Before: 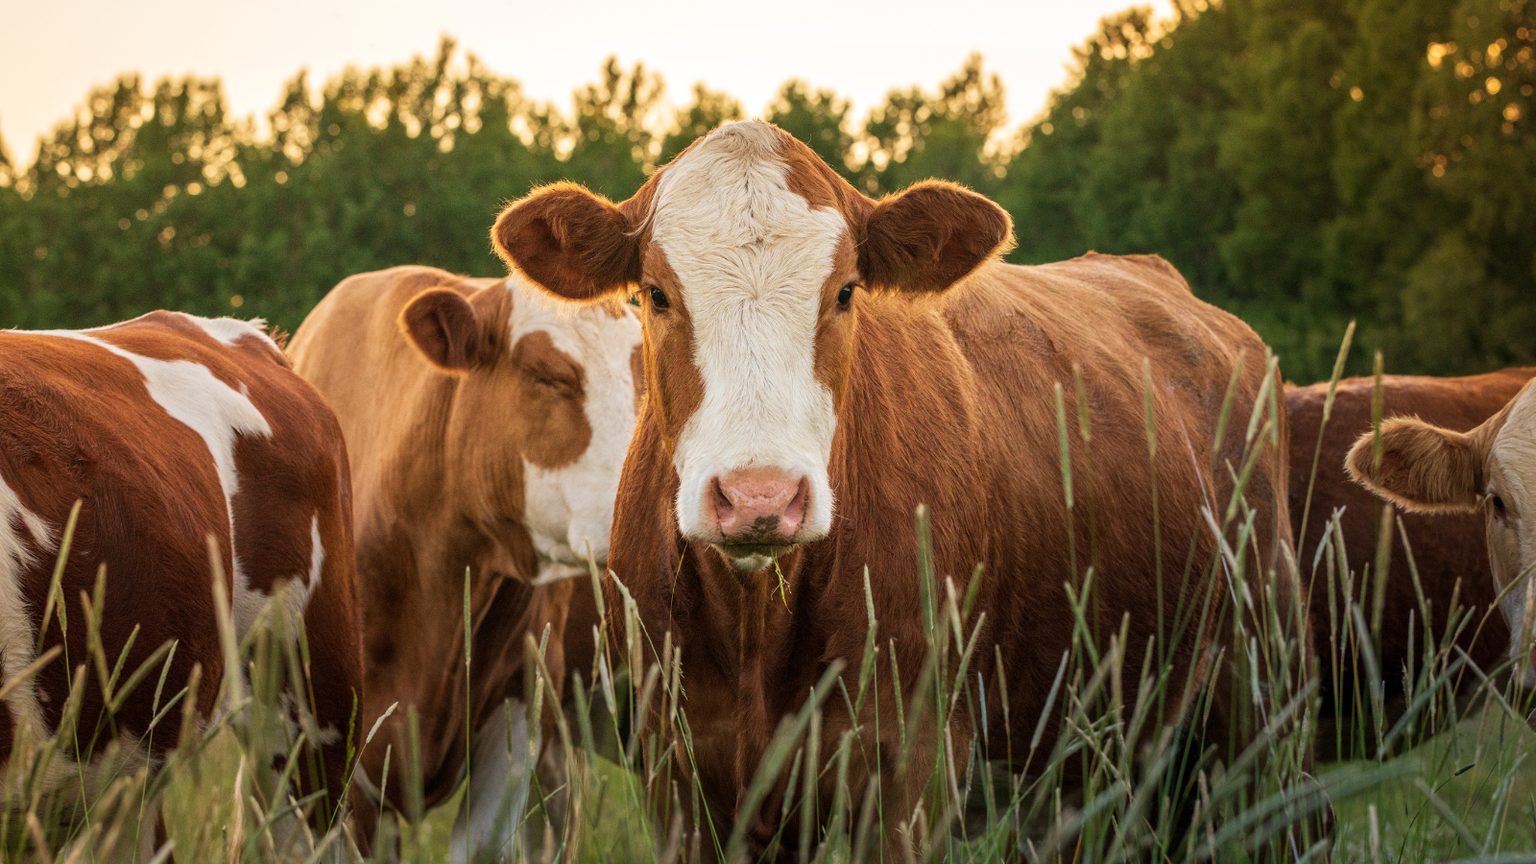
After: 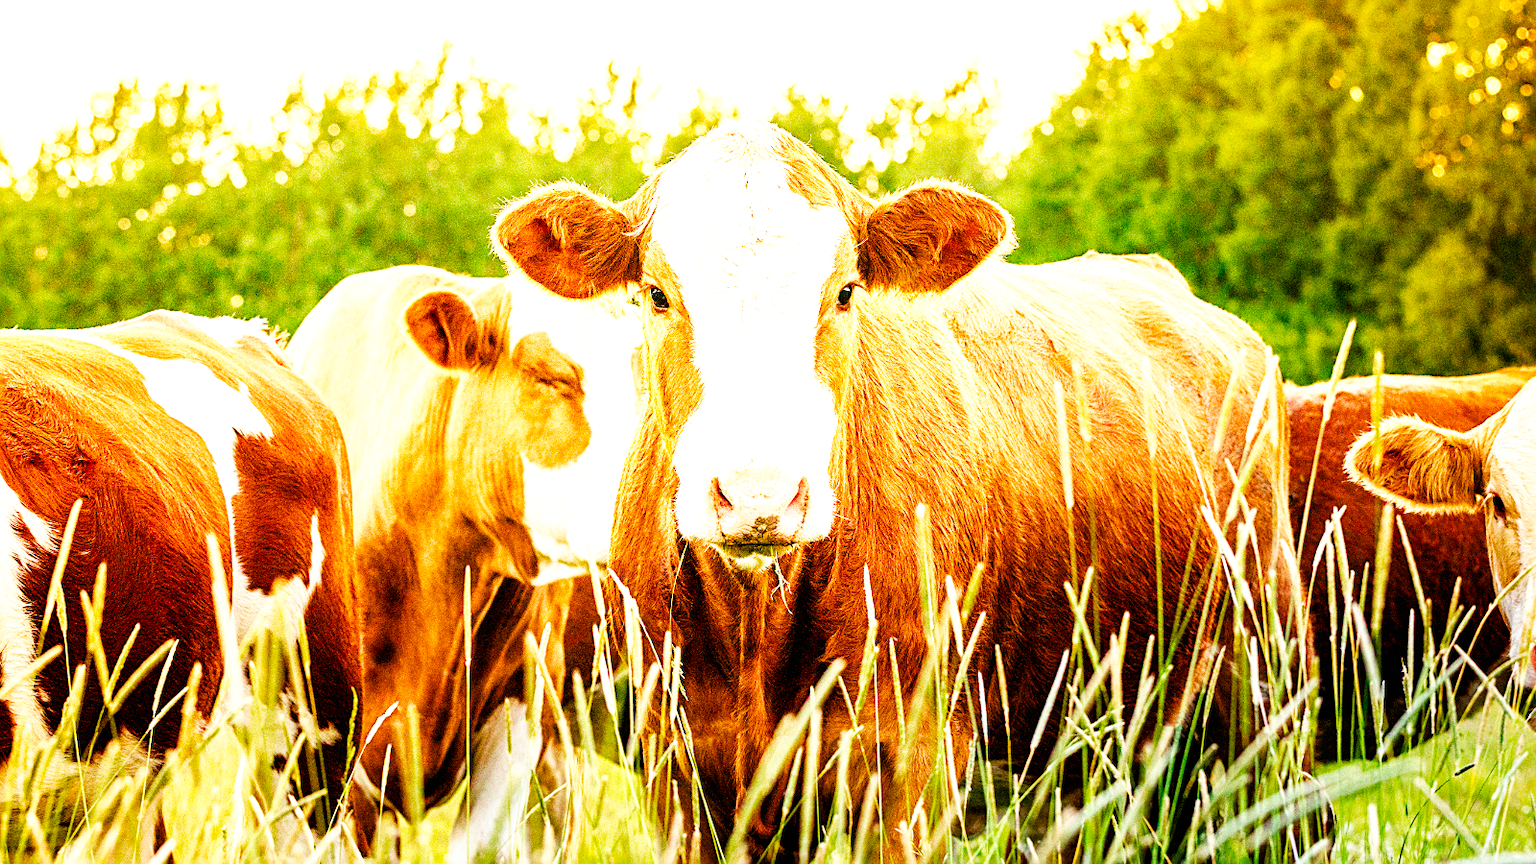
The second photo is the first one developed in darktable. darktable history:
exposure: black level correction 0, exposure 1.675 EV, compensate exposure bias true, compensate highlight preservation false
base curve: curves: ch0 [(0, 0) (0.007, 0.004) (0.027, 0.03) (0.046, 0.07) (0.207, 0.54) (0.442, 0.872) (0.673, 0.972) (1, 1)], preserve colors none
color balance rgb: shadows lift › chroma 3%, shadows lift › hue 280.8°, power › hue 330°, highlights gain › chroma 3%, highlights gain › hue 75.6°, global offset › luminance -1%, perceptual saturation grading › global saturation 20%, perceptual saturation grading › highlights -25%, perceptual saturation grading › shadows 50%, global vibrance 20%
sharpen: on, module defaults
